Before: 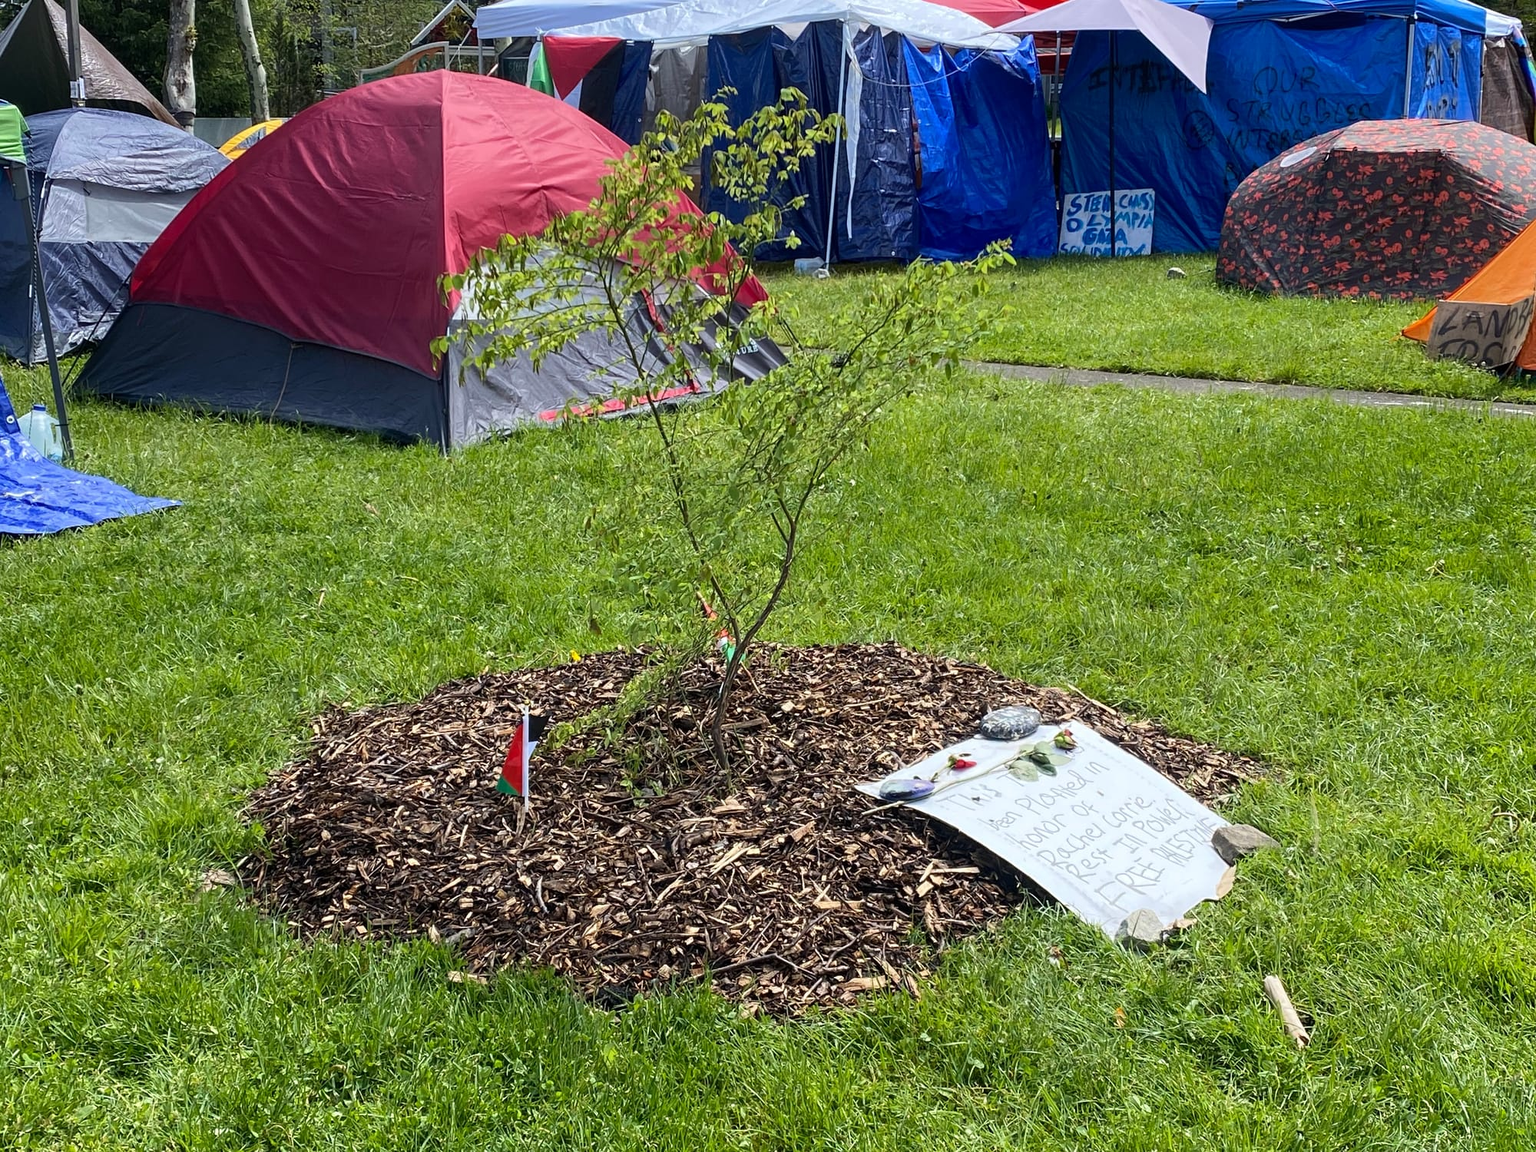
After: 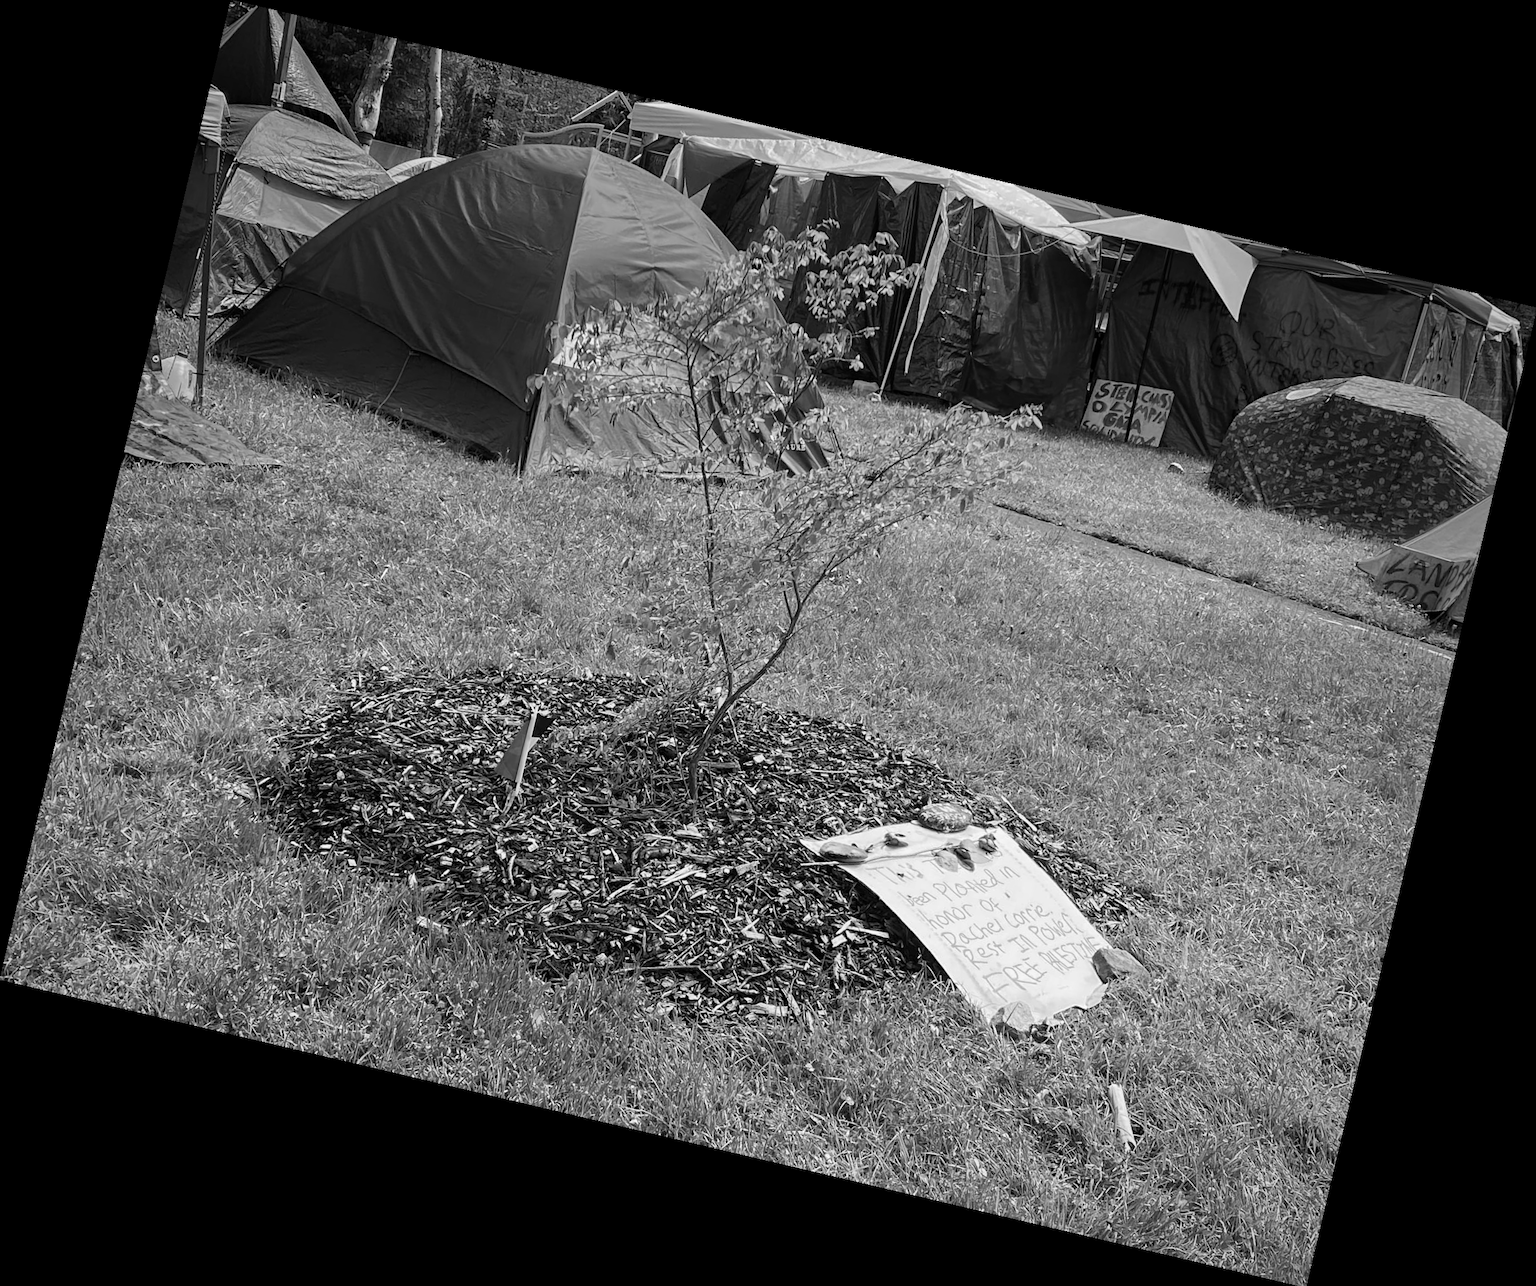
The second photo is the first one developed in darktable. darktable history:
haze removal: compatibility mode true, adaptive false
monochrome: a -35.87, b 49.73, size 1.7
vignetting: fall-off start 67.15%, brightness -0.442, saturation -0.691, width/height ratio 1.011, unbound false
velvia: strength 10%
rotate and perspective: rotation 13.27°, automatic cropping off
